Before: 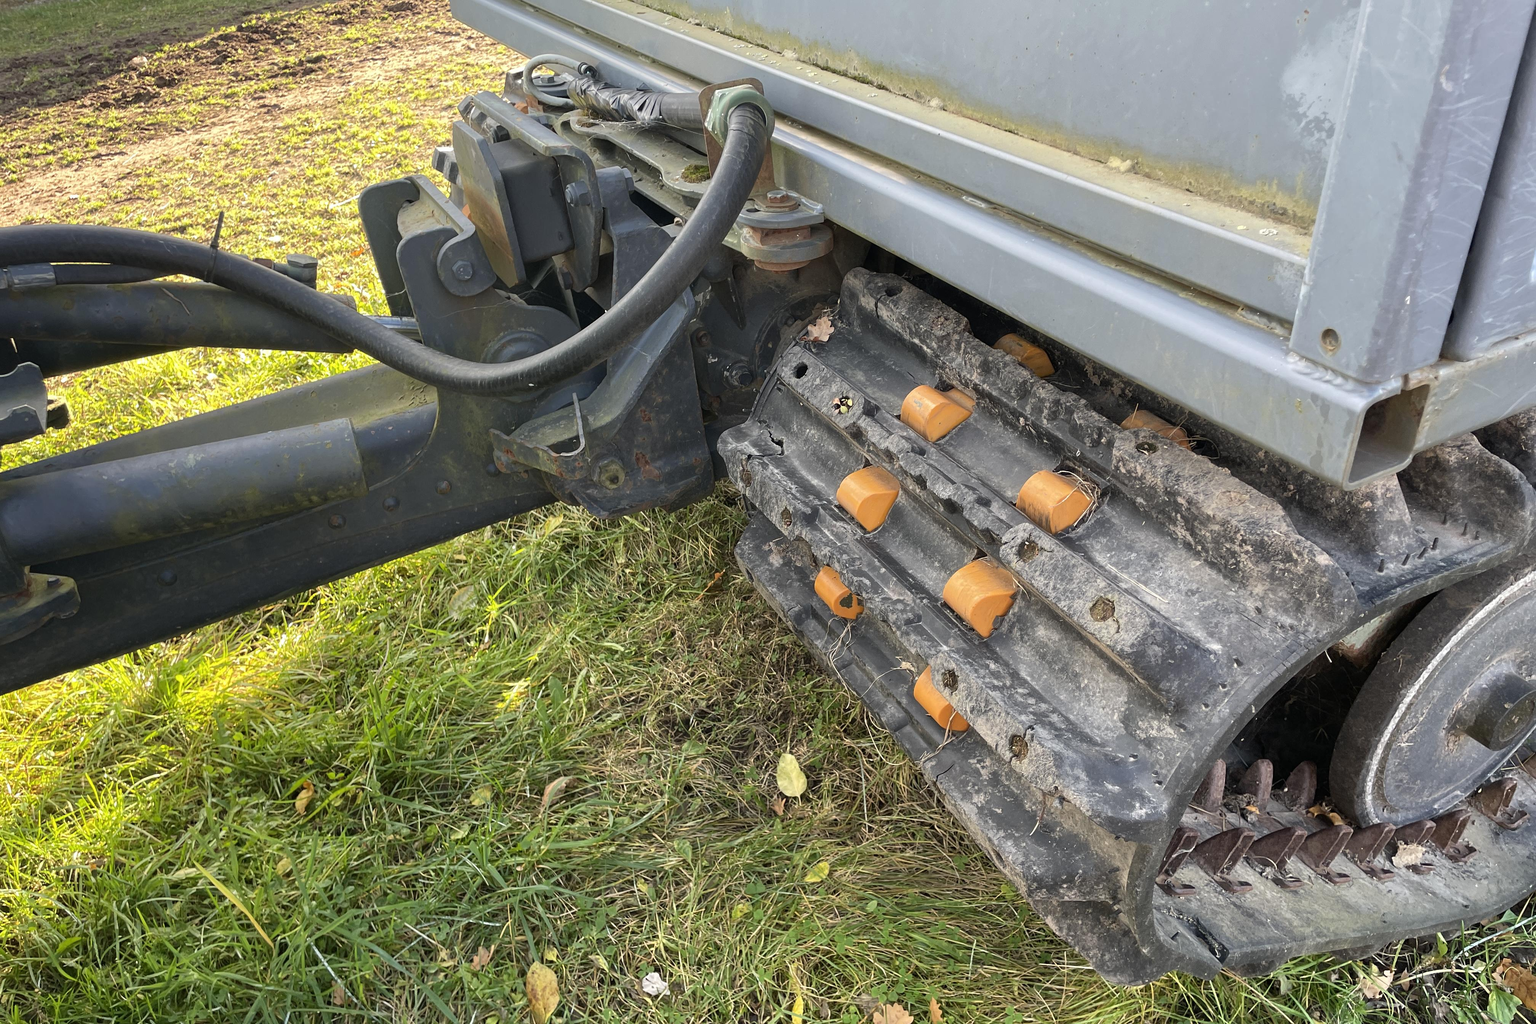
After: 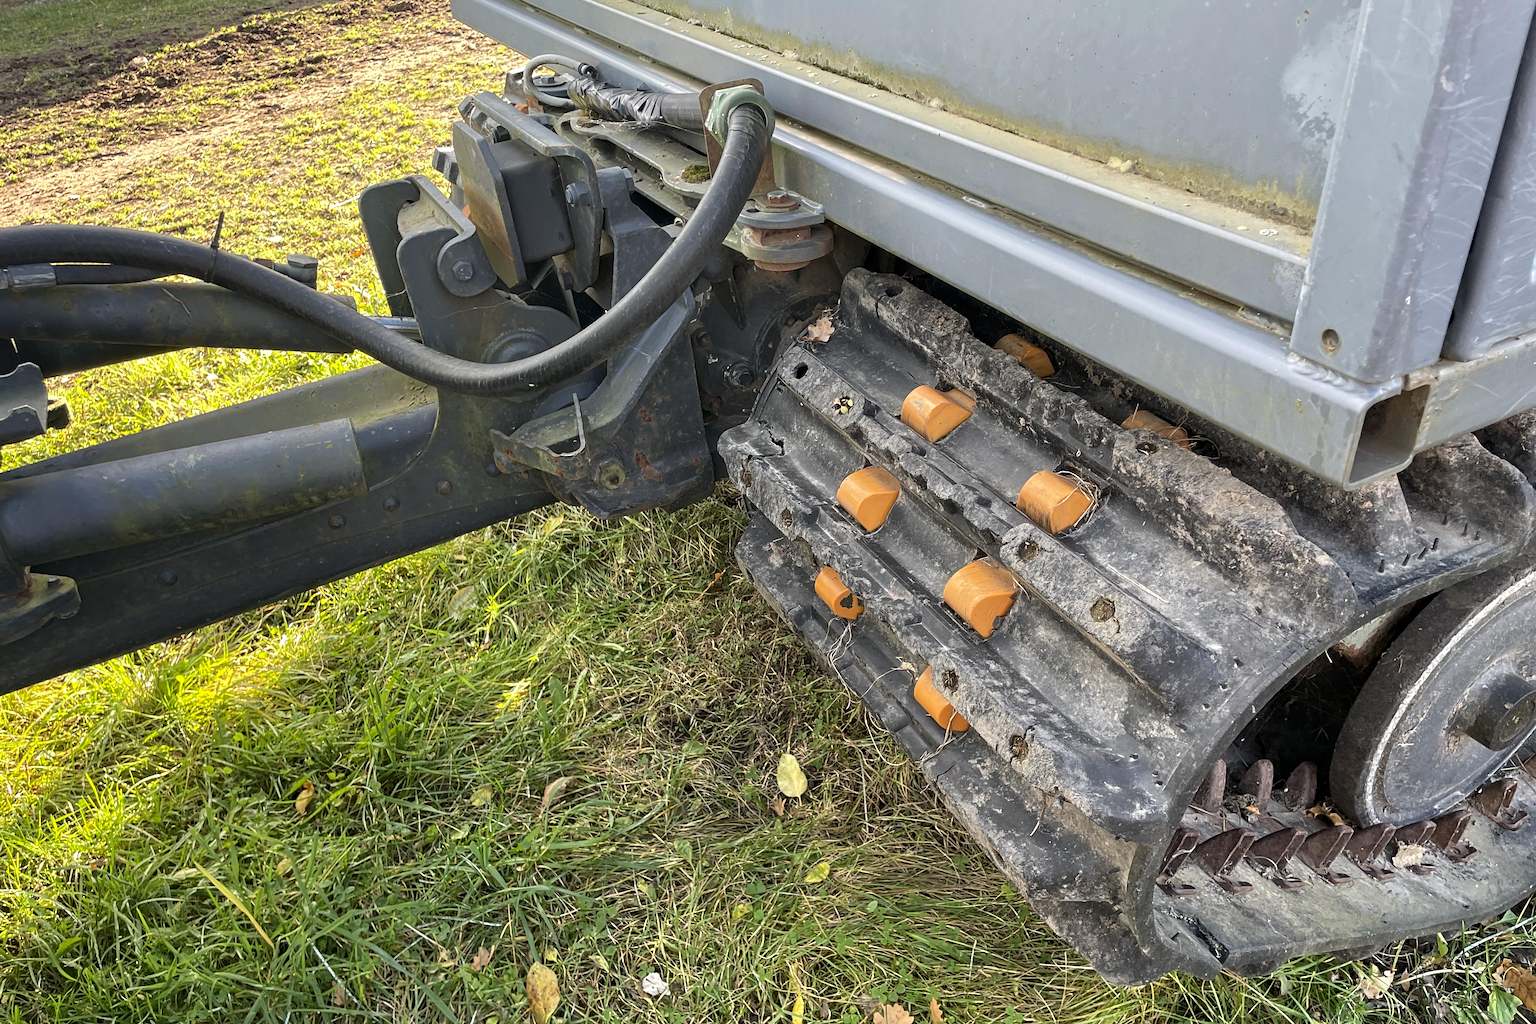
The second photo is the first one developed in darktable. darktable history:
vibrance: on, module defaults
contrast equalizer: octaves 7, y [[0.509, 0.514, 0.523, 0.542, 0.578, 0.603], [0.5 ×6], [0.509, 0.514, 0.523, 0.542, 0.578, 0.603], [0.001, 0.002, 0.003, 0.005, 0.01, 0.013], [0.001, 0.002, 0.003, 0.005, 0.01, 0.013]]
